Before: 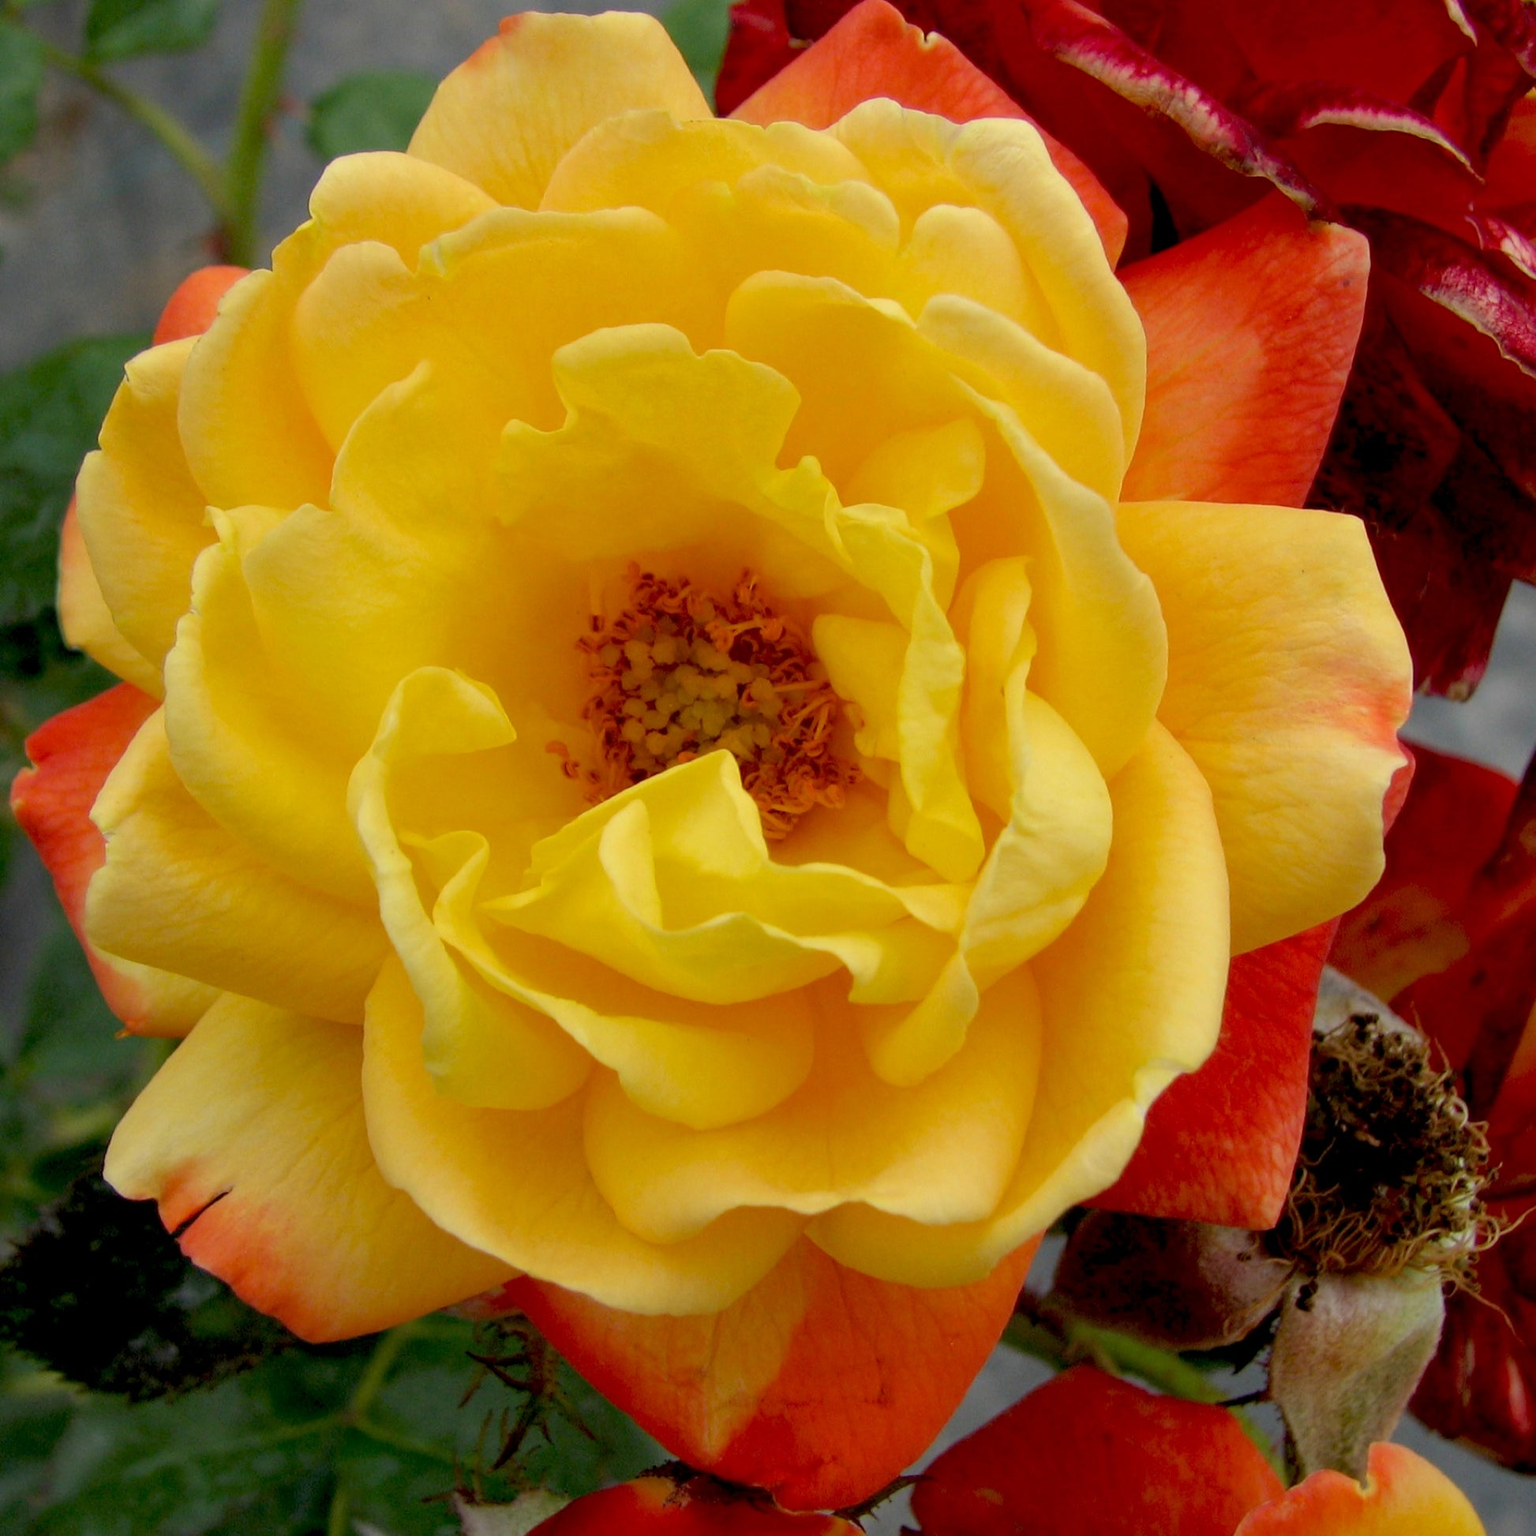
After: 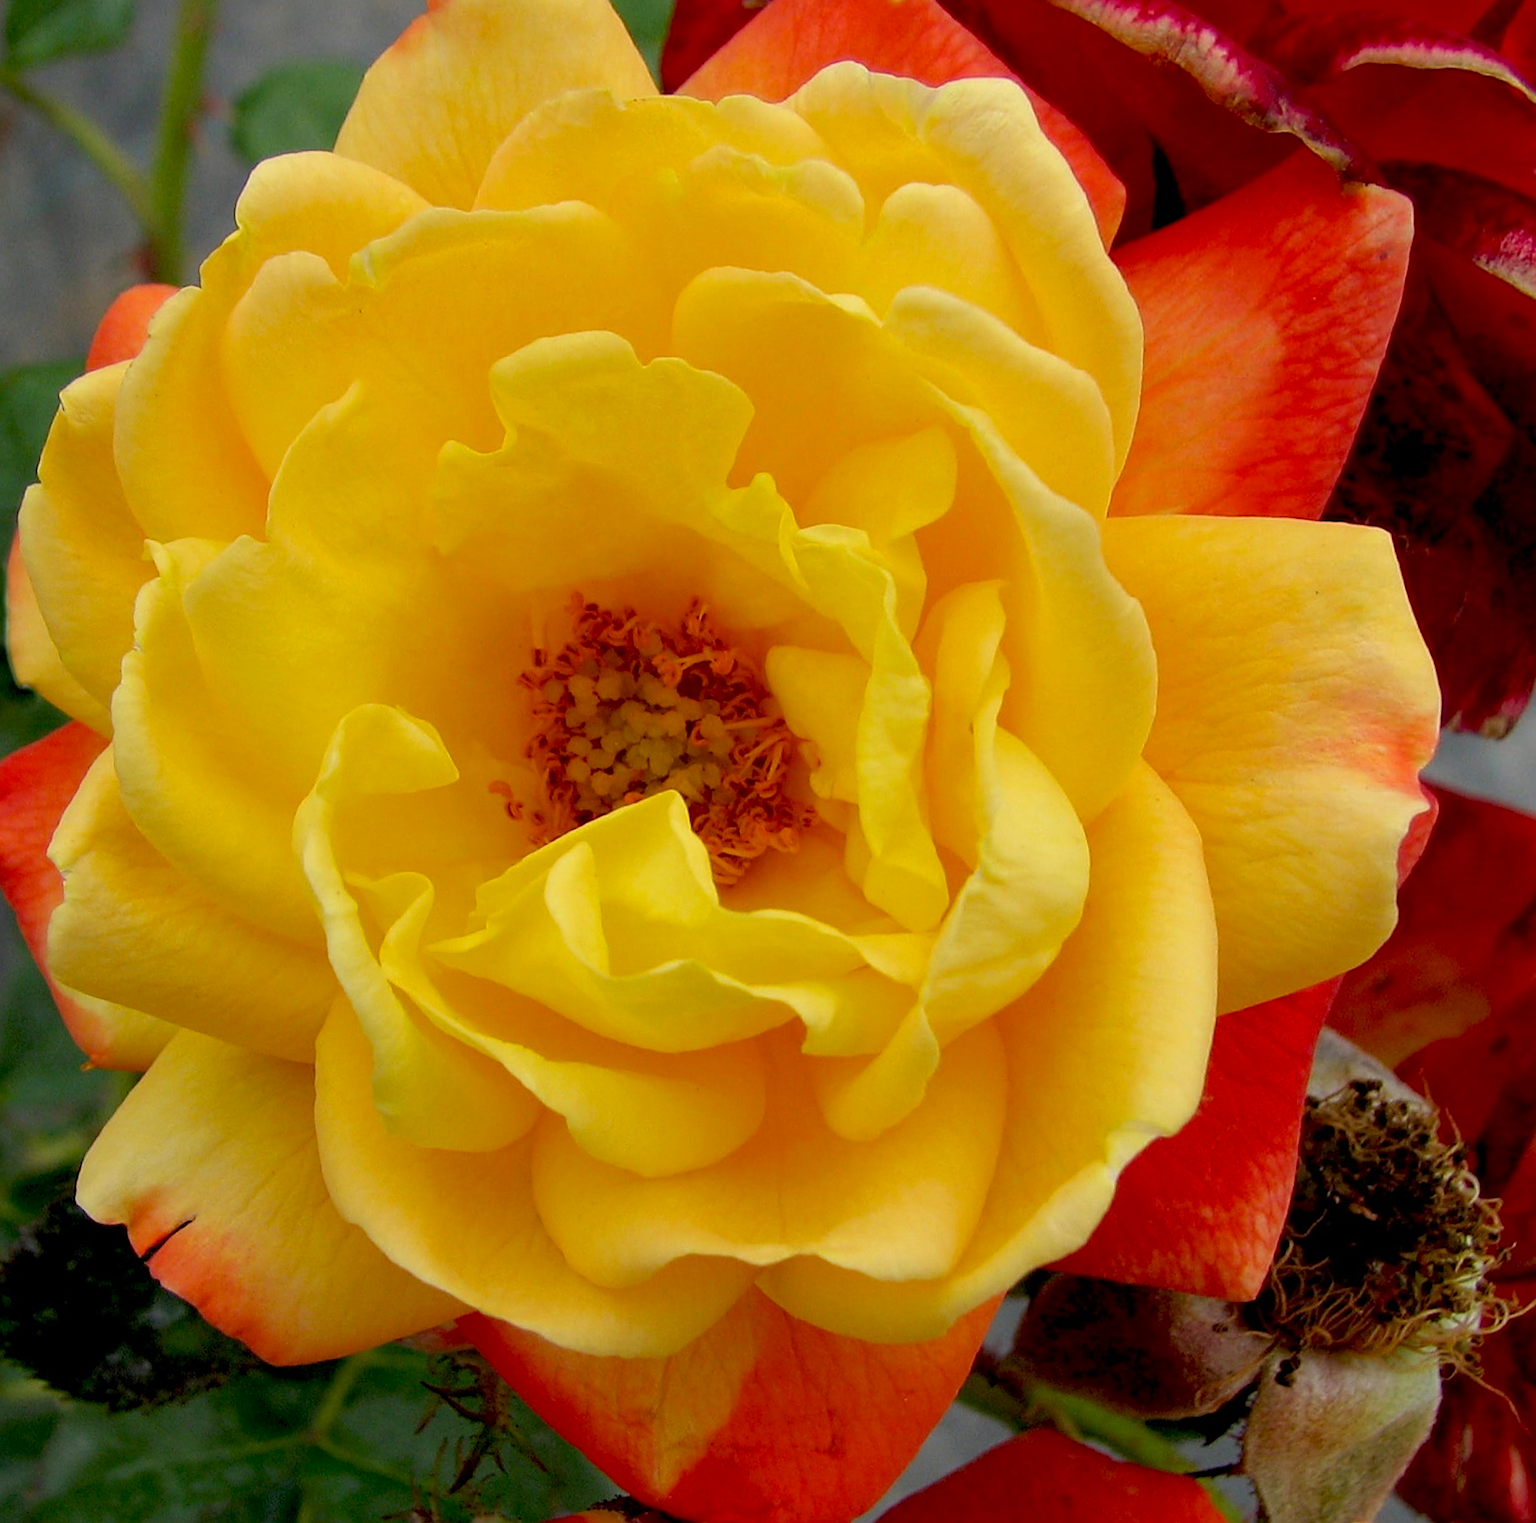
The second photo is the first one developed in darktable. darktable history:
sharpen: on, module defaults
bloom: size 9%, threshold 100%, strength 7%
rotate and perspective: rotation 0.062°, lens shift (vertical) 0.115, lens shift (horizontal) -0.133, crop left 0.047, crop right 0.94, crop top 0.061, crop bottom 0.94
color correction: saturation 1.1
